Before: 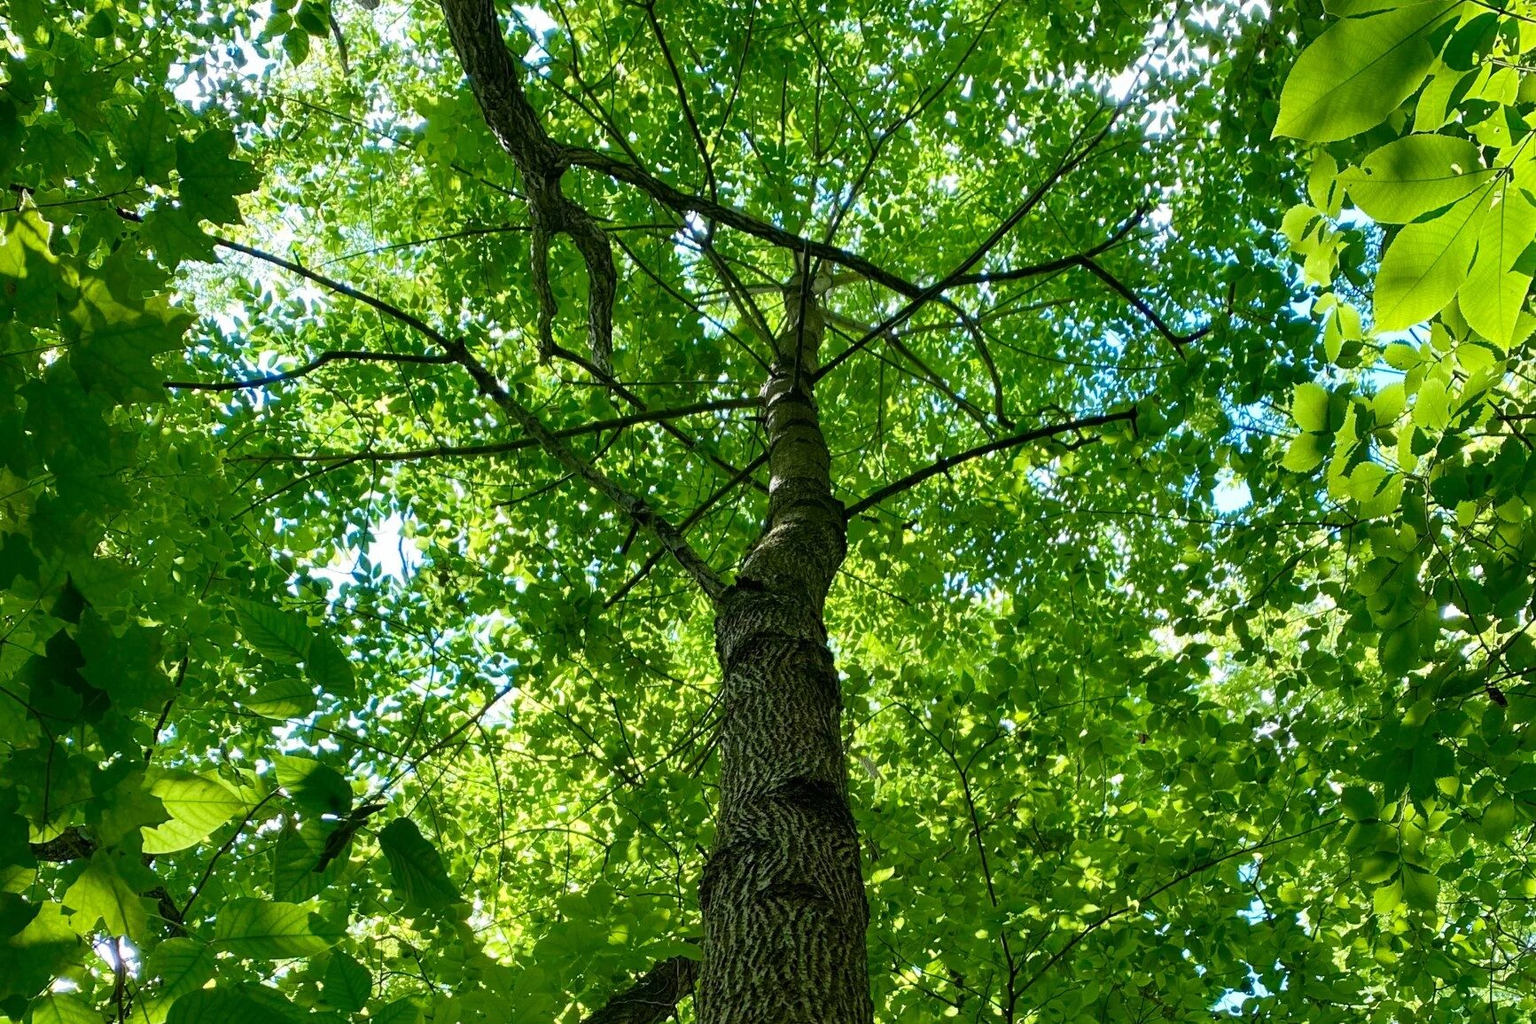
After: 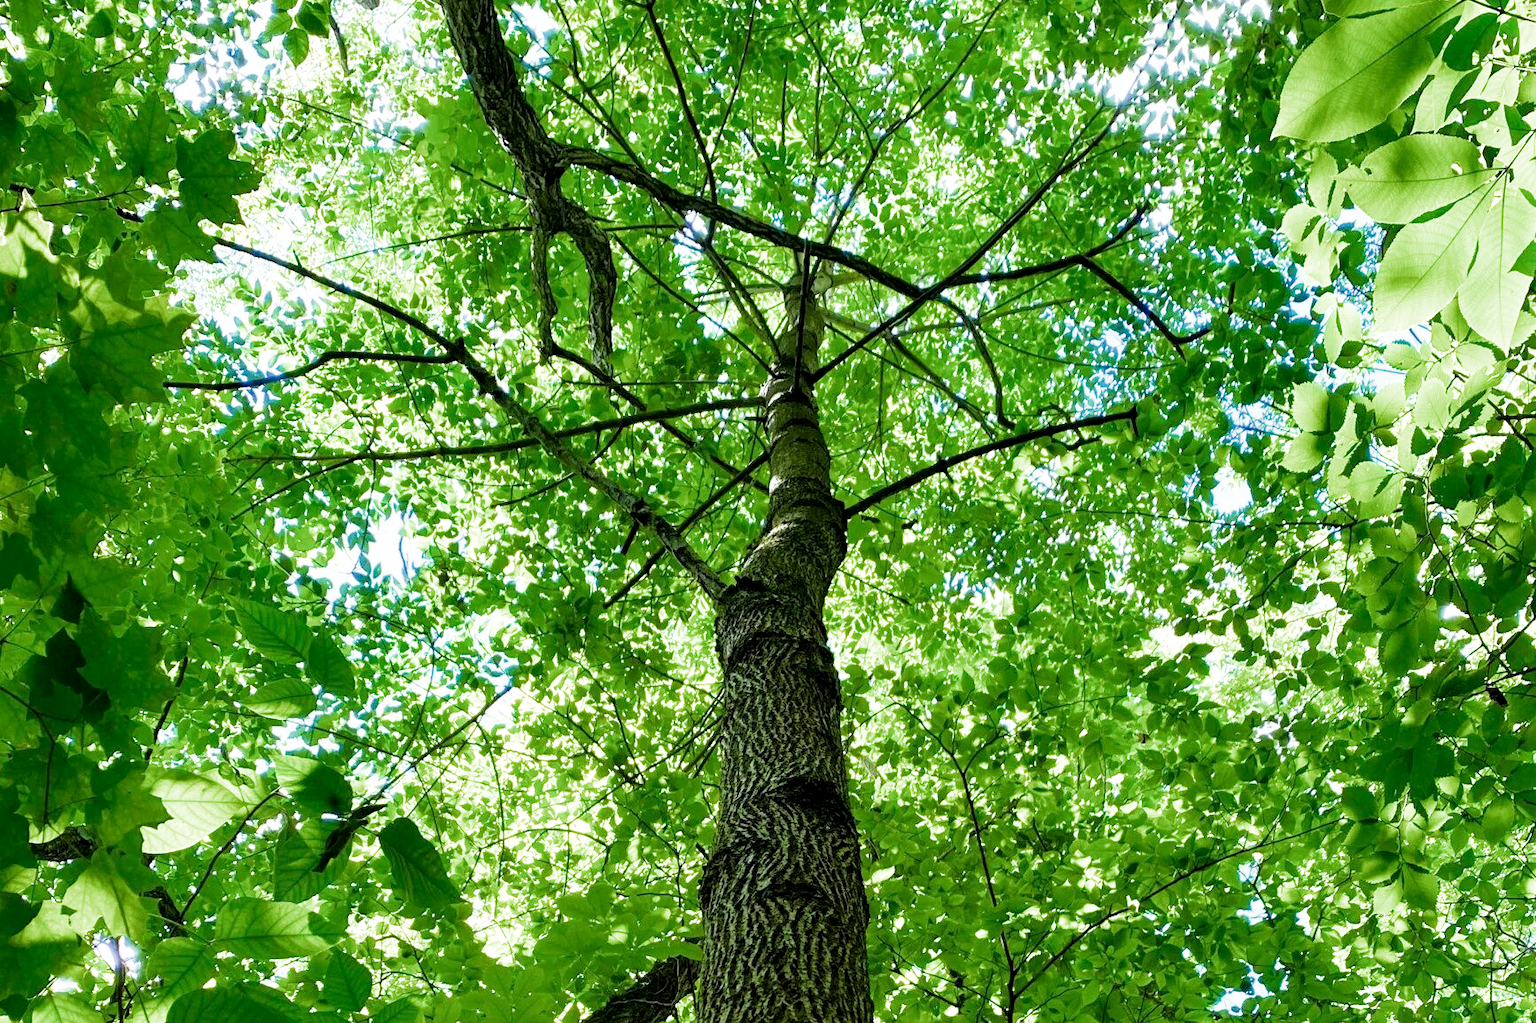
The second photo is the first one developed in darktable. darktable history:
white balance: red 0.982, blue 1.018
exposure: black level correction 0.001, compensate highlight preservation false
filmic rgb: middle gray luminance 9.23%, black relative exposure -10.55 EV, white relative exposure 3.45 EV, threshold 6 EV, target black luminance 0%, hardness 5.98, latitude 59.69%, contrast 1.087, highlights saturation mix 5%, shadows ↔ highlights balance 29.23%, add noise in highlights 0, color science v3 (2019), use custom middle-gray values true, iterations of high-quality reconstruction 0, contrast in highlights soft, enable highlight reconstruction true
